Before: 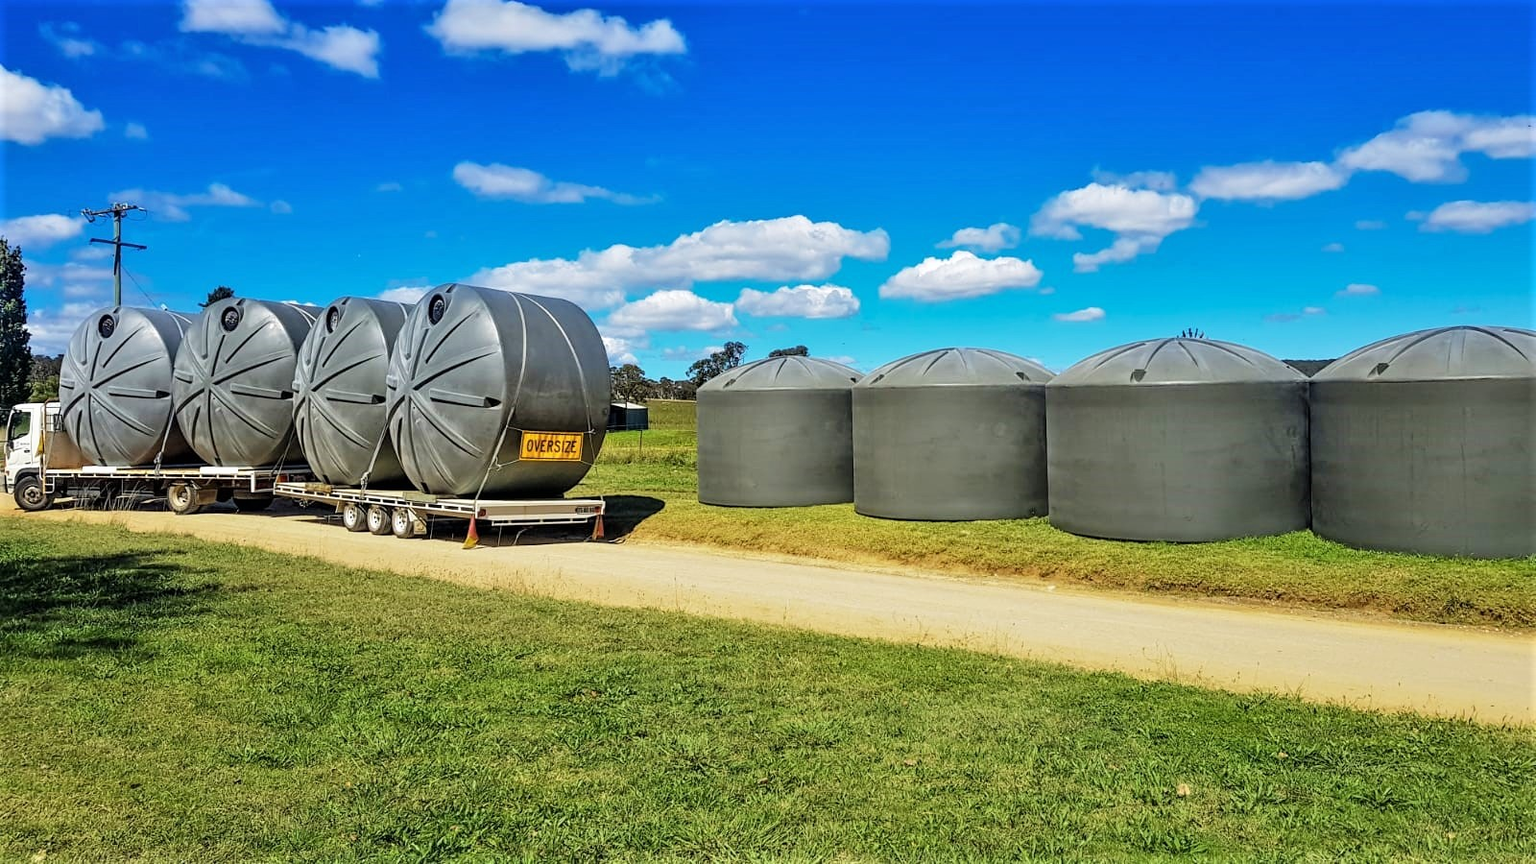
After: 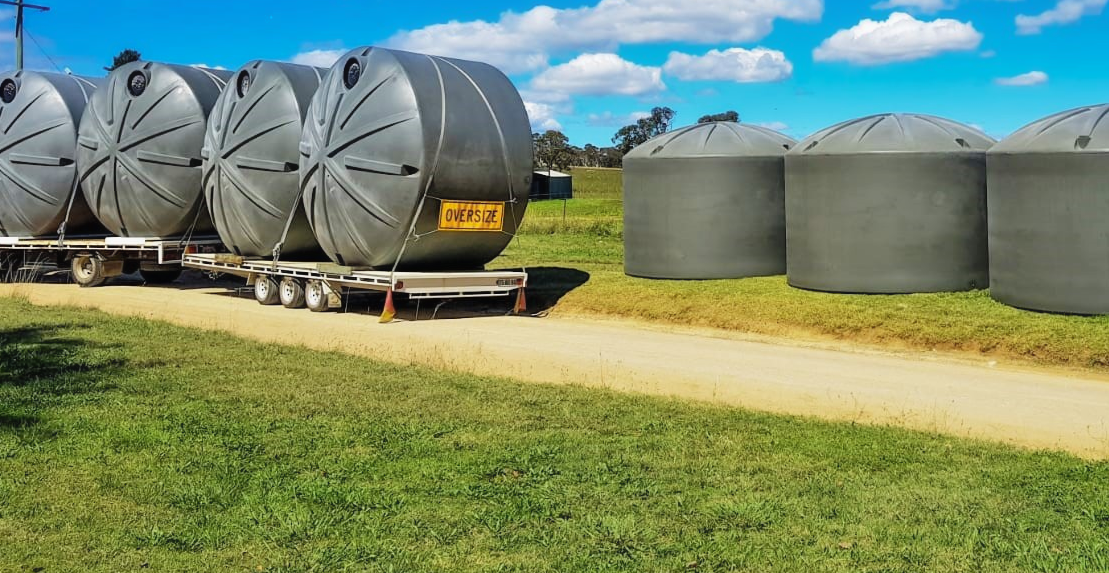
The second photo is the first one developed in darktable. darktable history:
contrast equalizer: octaves 7, y [[0.502, 0.505, 0.512, 0.529, 0.564, 0.588], [0.5 ×6], [0.502, 0.505, 0.512, 0.529, 0.564, 0.588], [0, 0.001, 0.001, 0.004, 0.008, 0.011], [0, 0.001, 0.001, 0.004, 0.008, 0.011]], mix -1
crop: left 6.488%, top 27.668%, right 24.183%, bottom 8.656%
